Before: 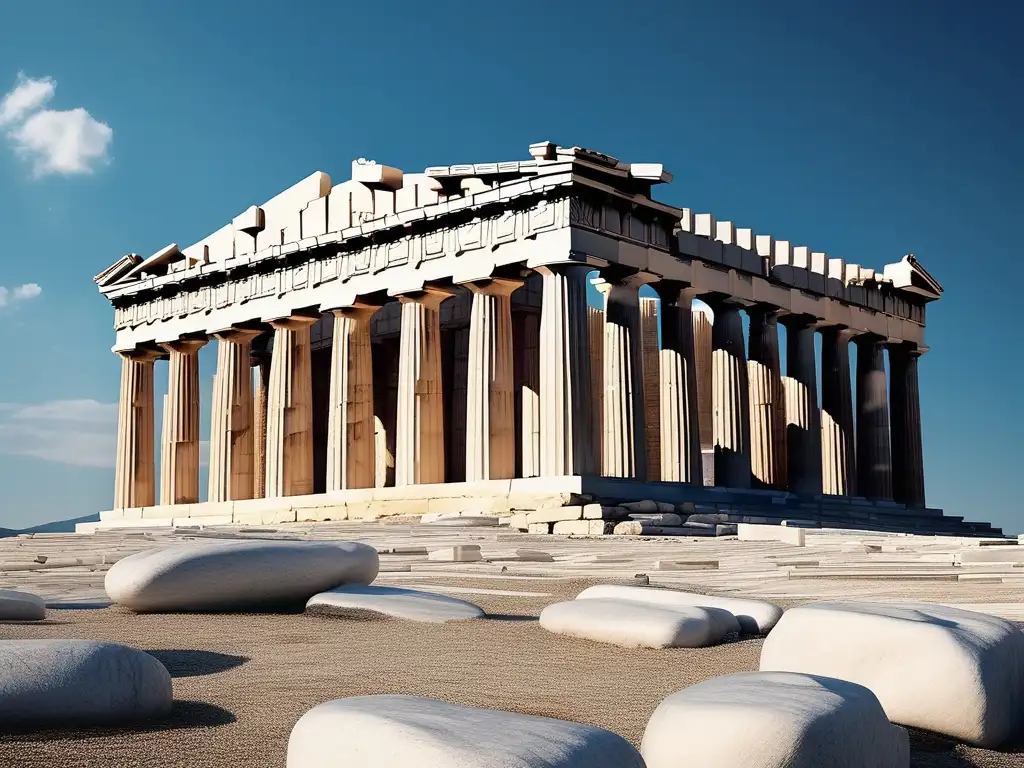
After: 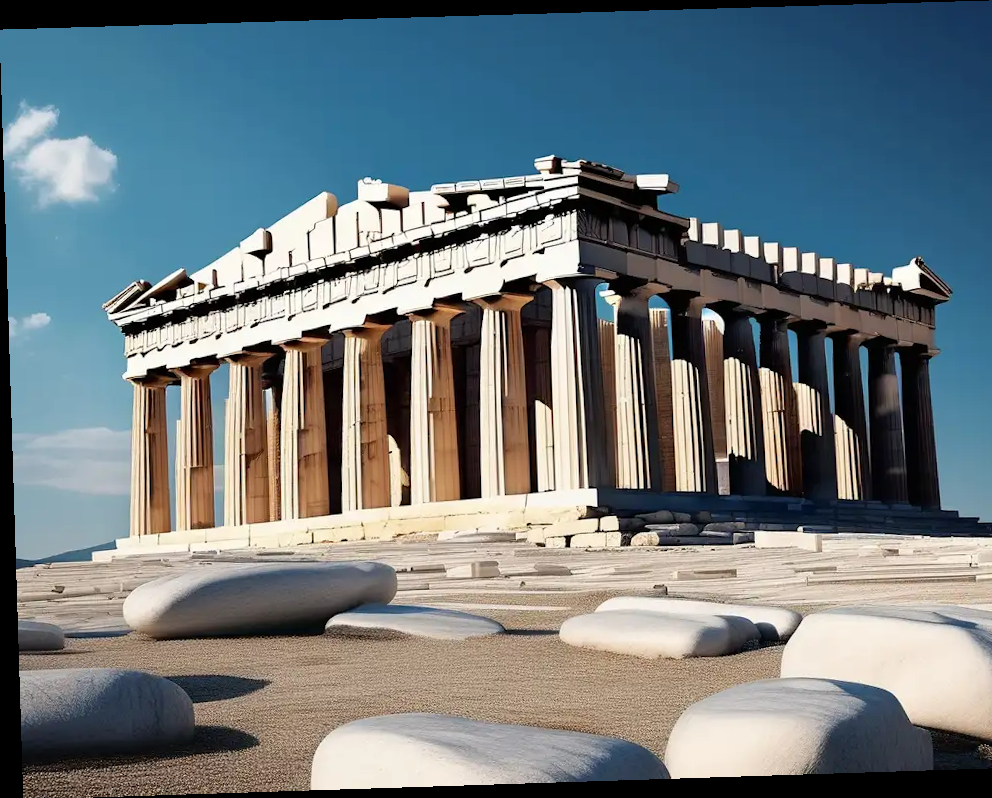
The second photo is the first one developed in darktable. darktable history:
crop and rotate: right 5.167%
rotate and perspective: rotation -1.77°, lens shift (horizontal) 0.004, automatic cropping off
